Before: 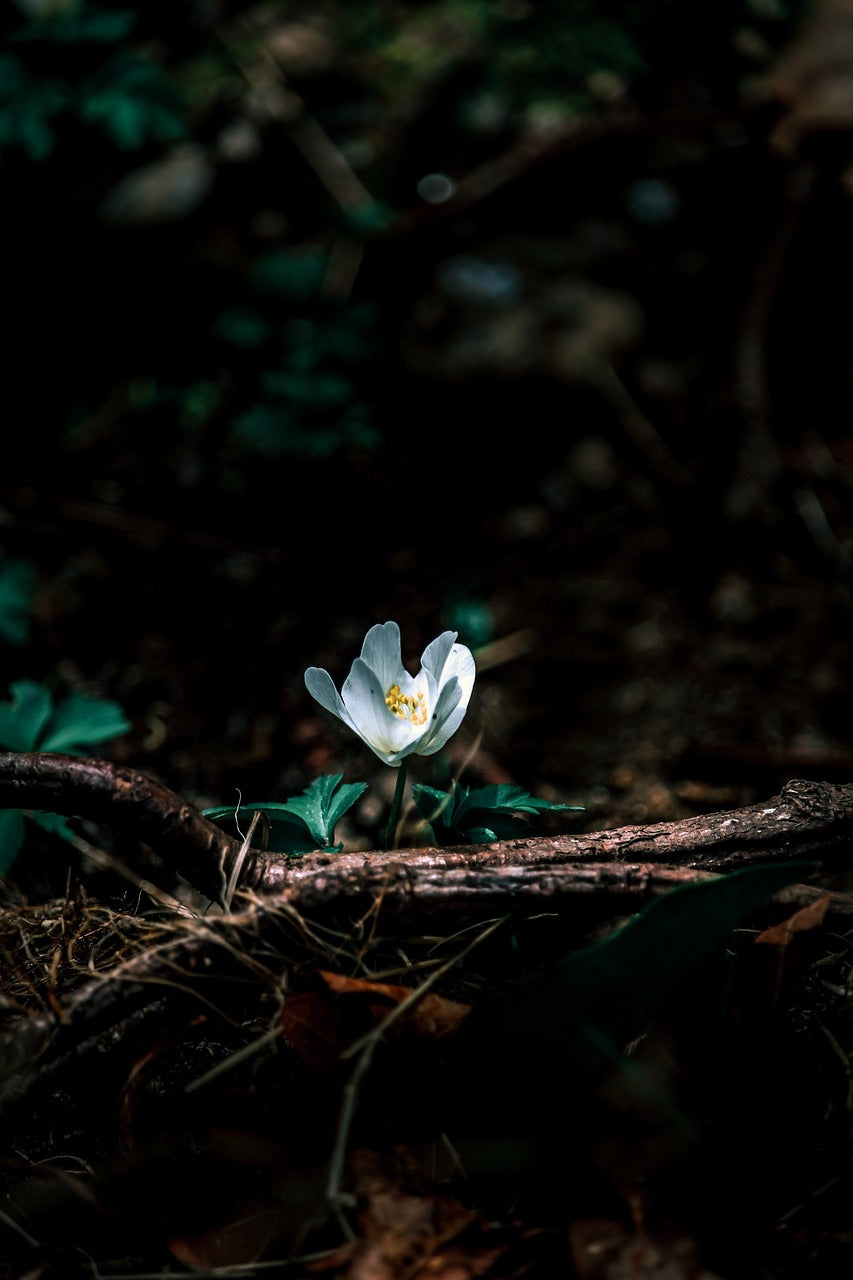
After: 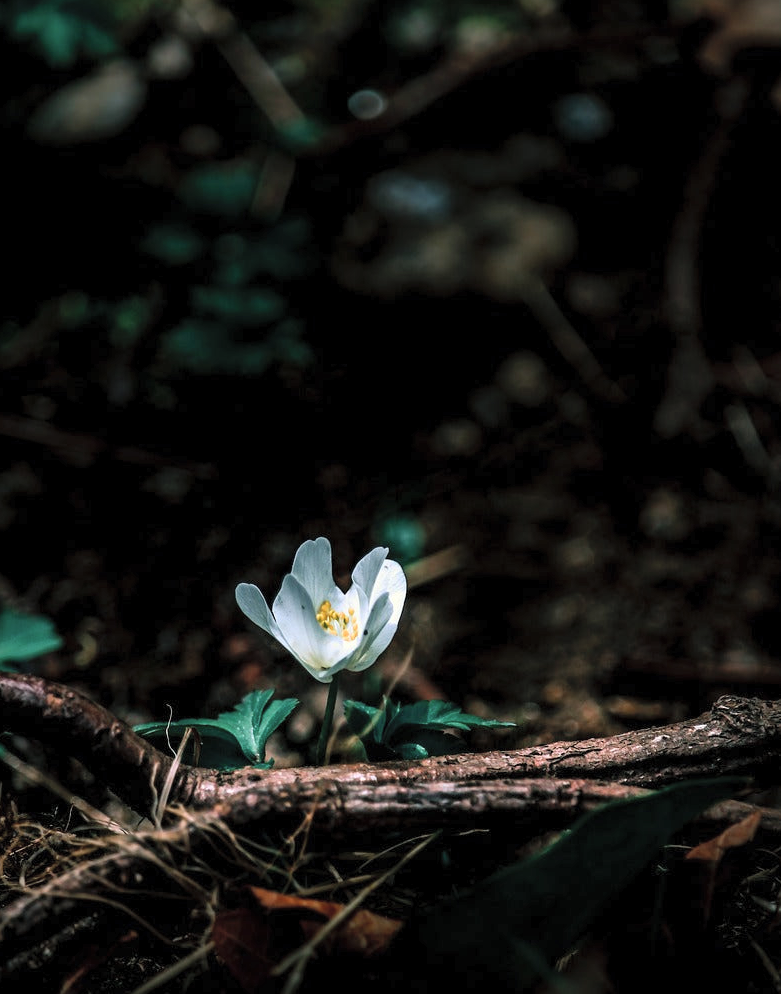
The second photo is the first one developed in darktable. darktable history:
crop: left 8.155%, top 6.611%, bottom 15.385%
contrast brightness saturation: brightness 0.15
